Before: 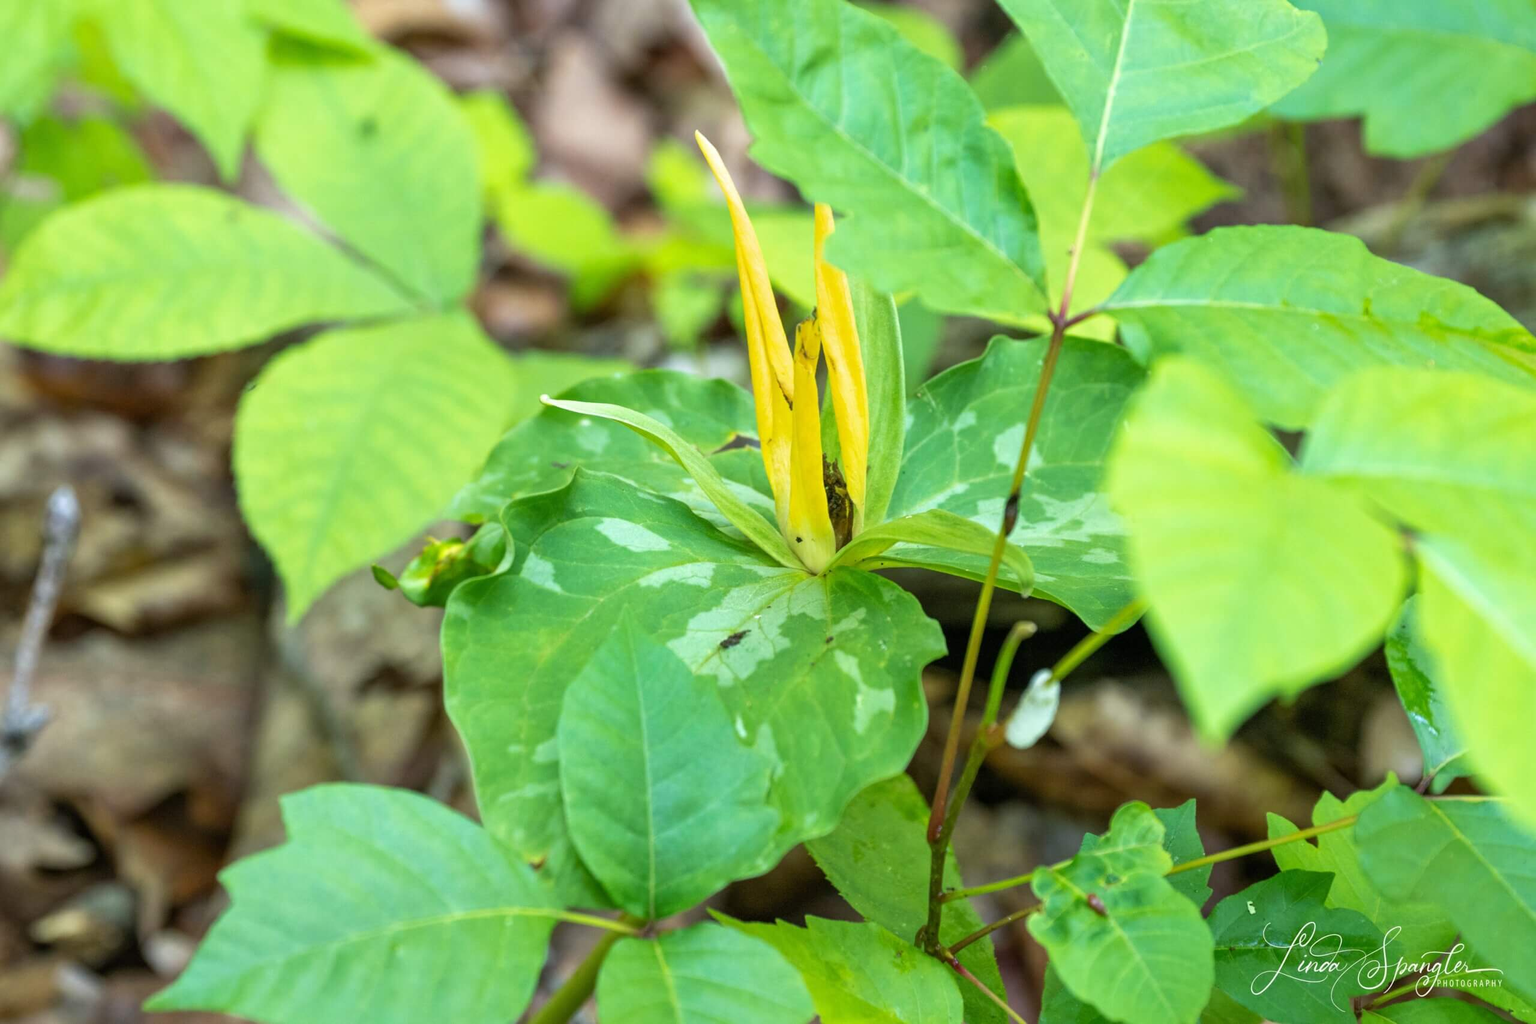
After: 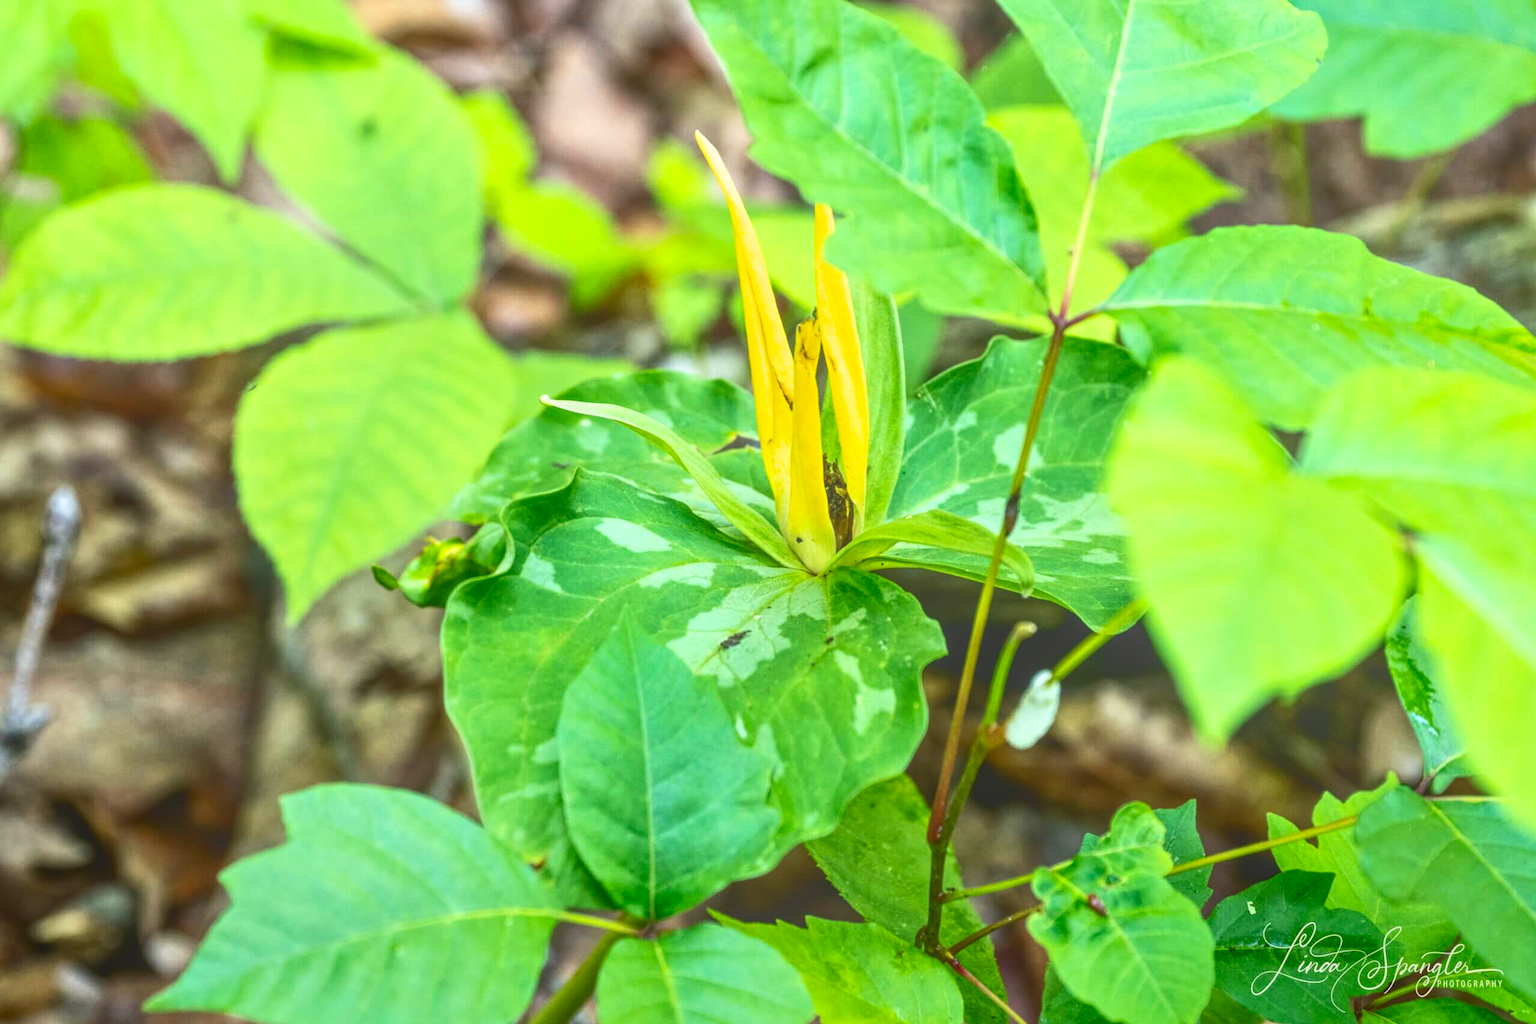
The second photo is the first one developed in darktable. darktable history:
base curve: curves: ch0 [(0, 0) (0.666, 0.806) (1, 1)]
contrast brightness saturation: contrast 0.19, brightness -0.24, saturation 0.11
white balance: red 1.009, blue 0.985
local contrast: highlights 73%, shadows 15%, midtone range 0.197
